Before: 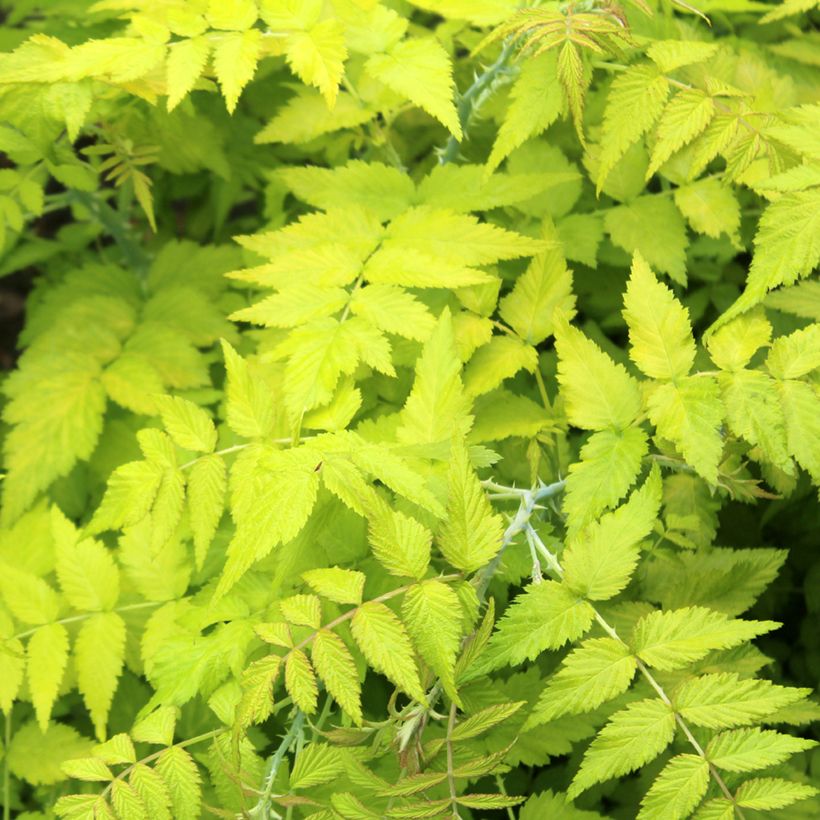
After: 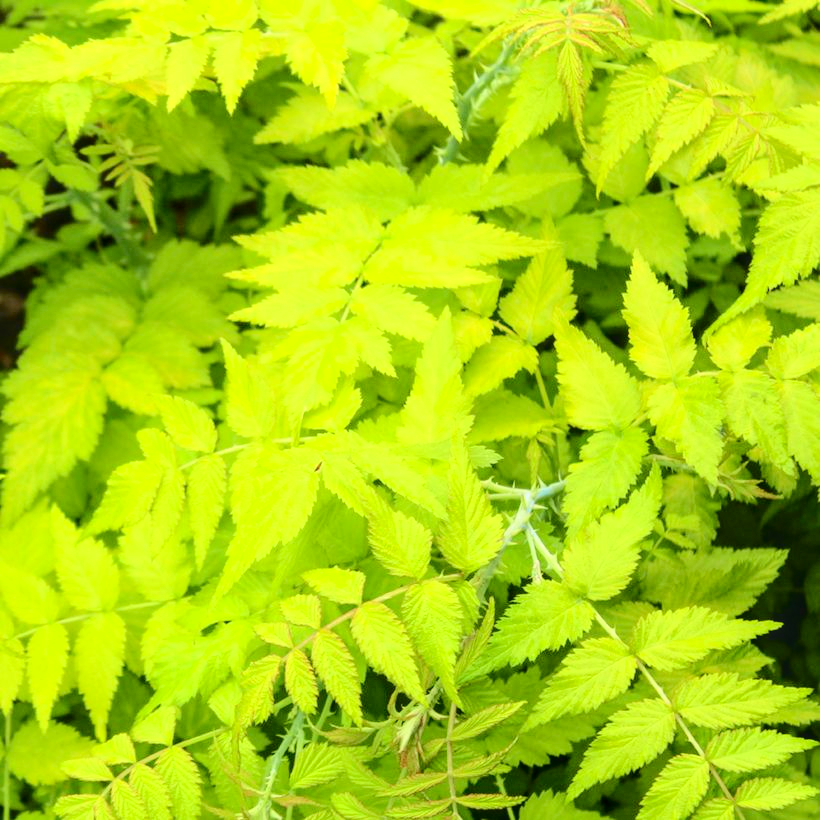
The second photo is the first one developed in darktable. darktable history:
local contrast: highlights 53%, shadows 51%, detail 130%, midtone range 0.446
tone curve: curves: ch0 [(0, 0.014) (0.12, 0.096) (0.386, 0.49) (0.54, 0.684) (0.751, 0.855) (0.89, 0.943) (0.998, 0.989)]; ch1 [(0, 0) (0.133, 0.099) (0.437, 0.41) (0.5, 0.5) (0.517, 0.536) (0.548, 0.575) (0.582, 0.631) (0.627, 0.688) (0.836, 0.868) (1, 1)]; ch2 [(0, 0) (0.374, 0.341) (0.456, 0.443) (0.478, 0.49) (0.501, 0.5) (0.528, 0.538) (0.55, 0.6) (0.572, 0.63) (0.702, 0.765) (1, 1)], color space Lab, independent channels
